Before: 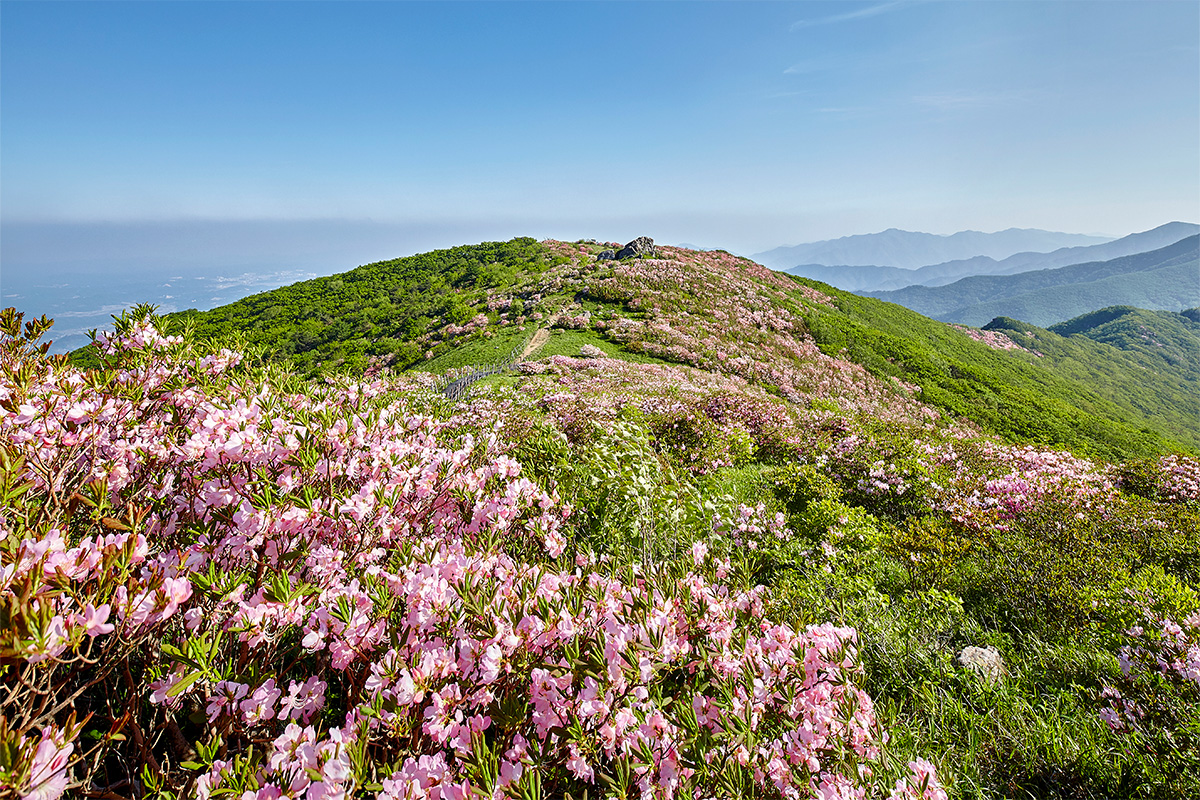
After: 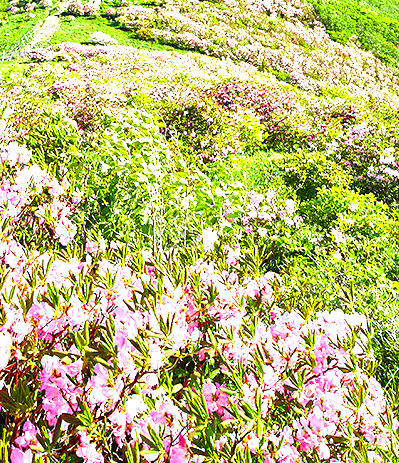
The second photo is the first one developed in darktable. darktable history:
local contrast: mode bilateral grid, contrast 20, coarseness 50, detail 120%, midtone range 0.2
exposure: black level correction 0, exposure 1.694 EV, compensate exposure bias true, compensate highlight preservation false
color calibration: output R [0.948, 0.091, -0.04, 0], output G [-0.3, 1.384, -0.085, 0], output B [-0.108, 0.061, 1.08, 0], illuminant Planckian (black body), x 0.353, y 0.351, temperature 4839.45 K
crop: left 40.916%, top 39.16%, right 25.793%, bottom 2.927%
